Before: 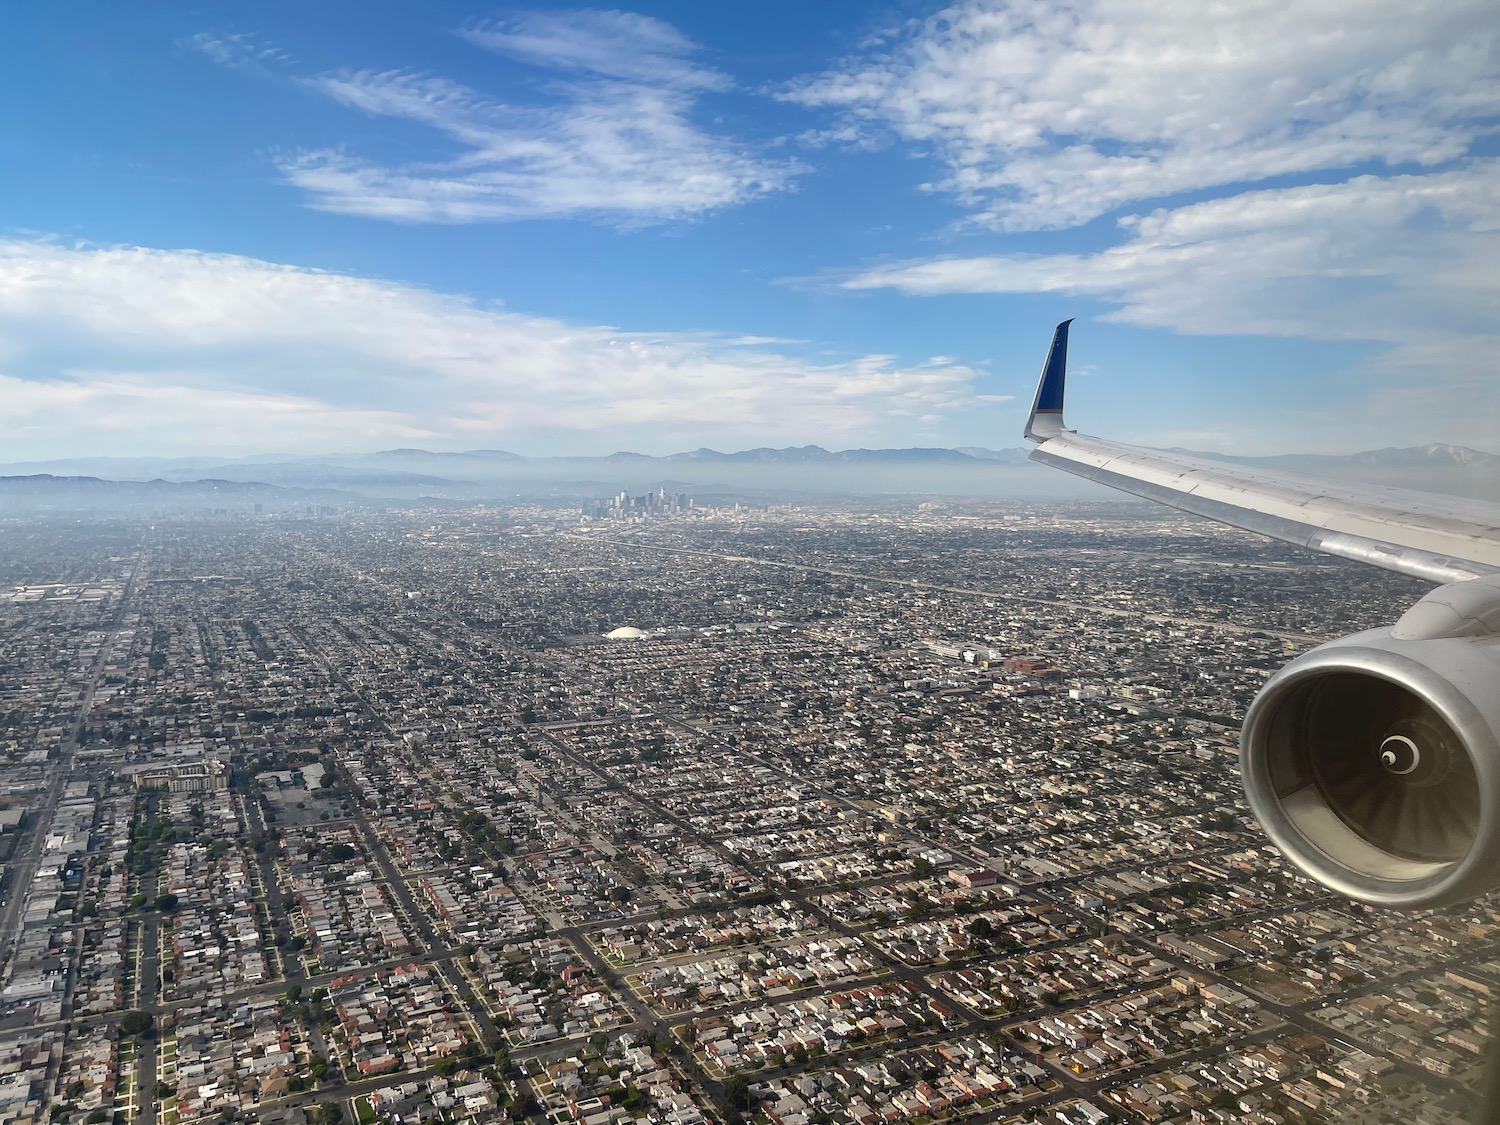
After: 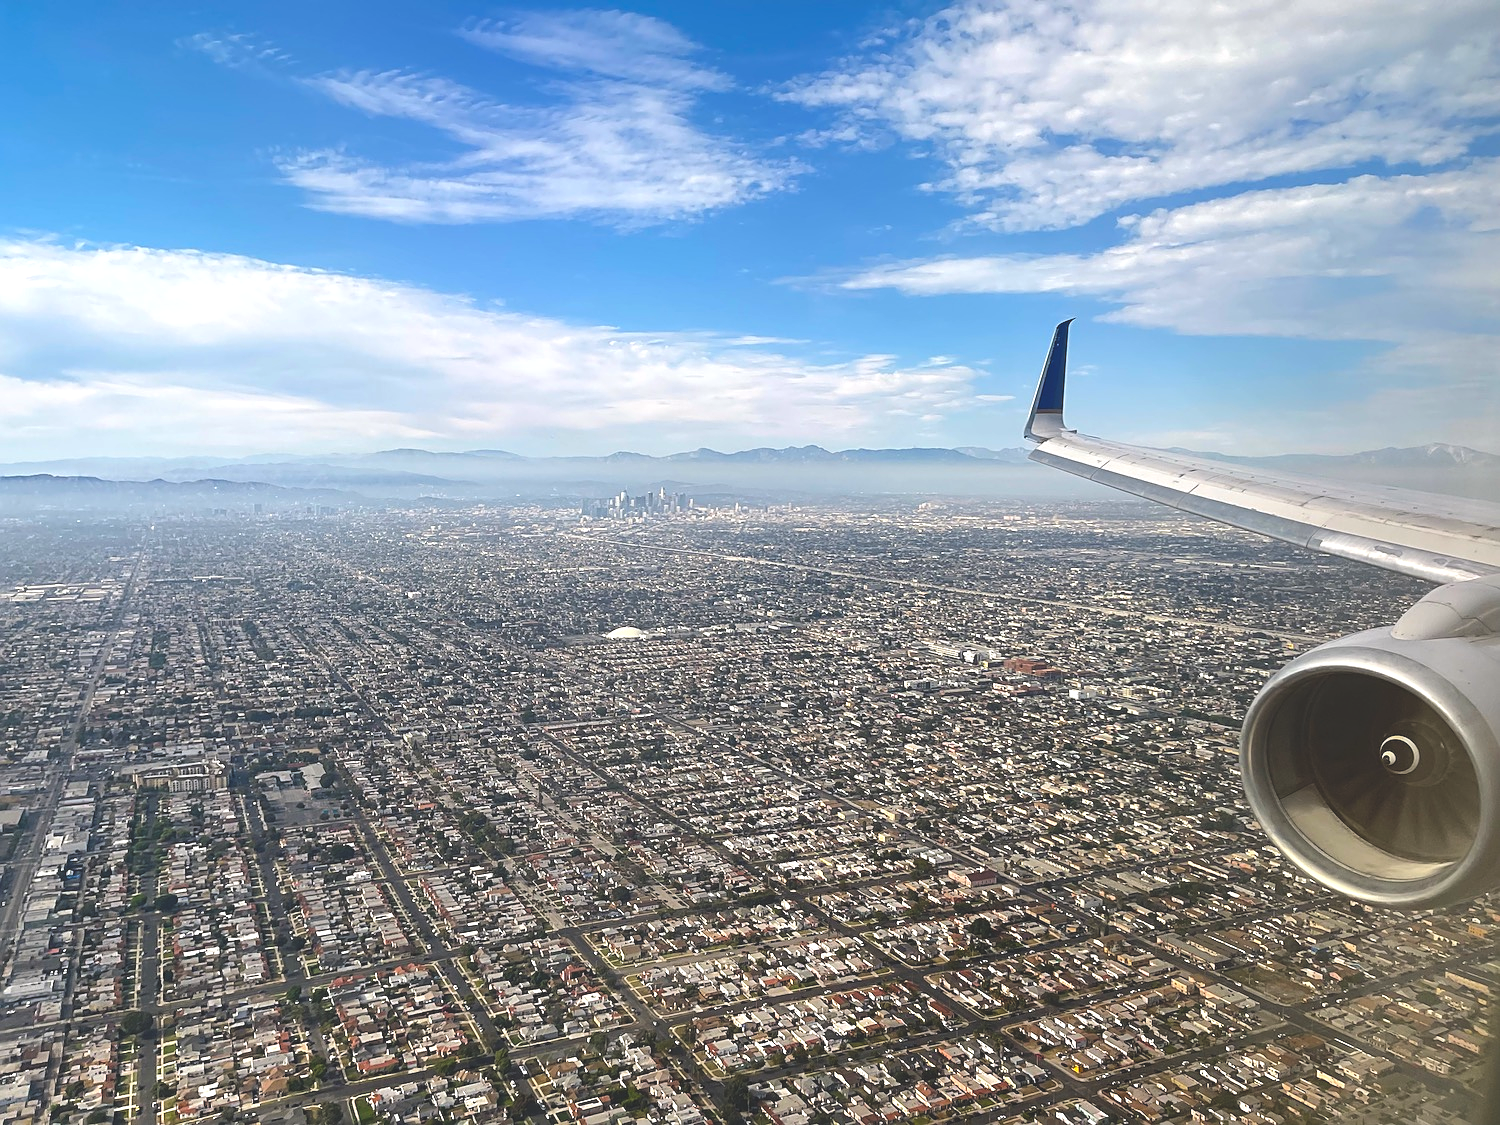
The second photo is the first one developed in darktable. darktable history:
sharpen: on, module defaults
exposure: exposure 0.299 EV, compensate exposure bias true, compensate highlight preservation false
color balance rgb: highlights gain › chroma 0.264%, highlights gain › hue 331.5°, global offset › luminance 1.983%, perceptual saturation grading › global saturation 24.957%
shadows and highlights: shadows 37.25, highlights -28.04, shadows color adjustment 98.01%, highlights color adjustment 58.36%, soften with gaussian
tone equalizer: edges refinement/feathering 500, mask exposure compensation -1.57 EV, preserve details no
